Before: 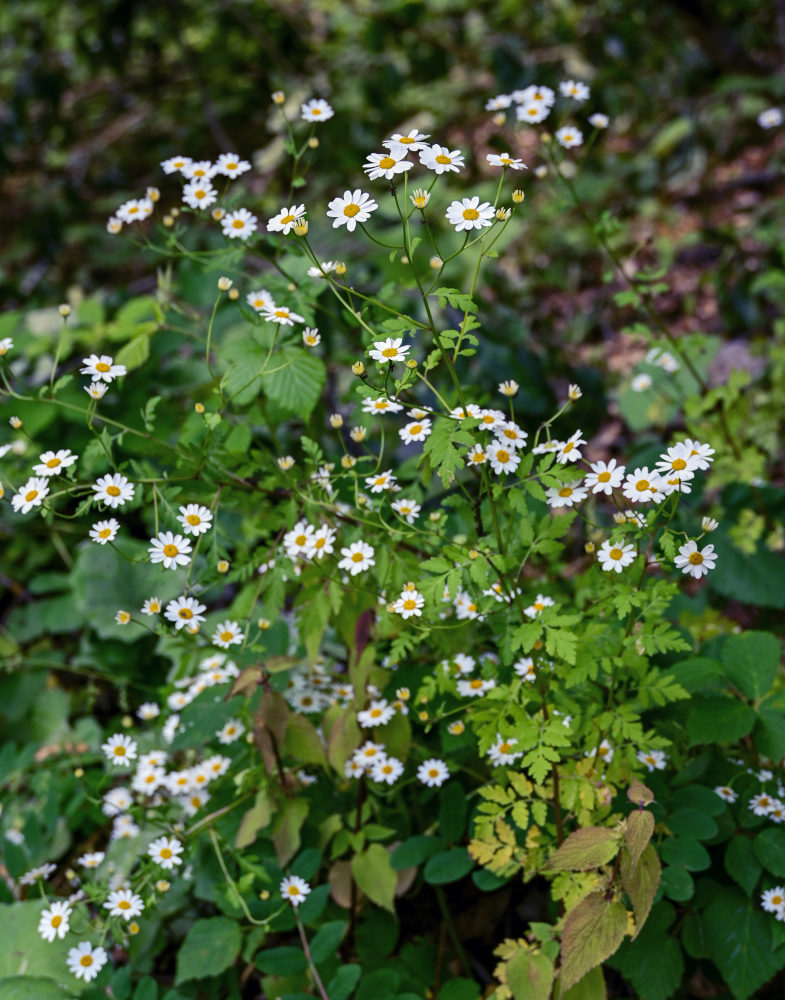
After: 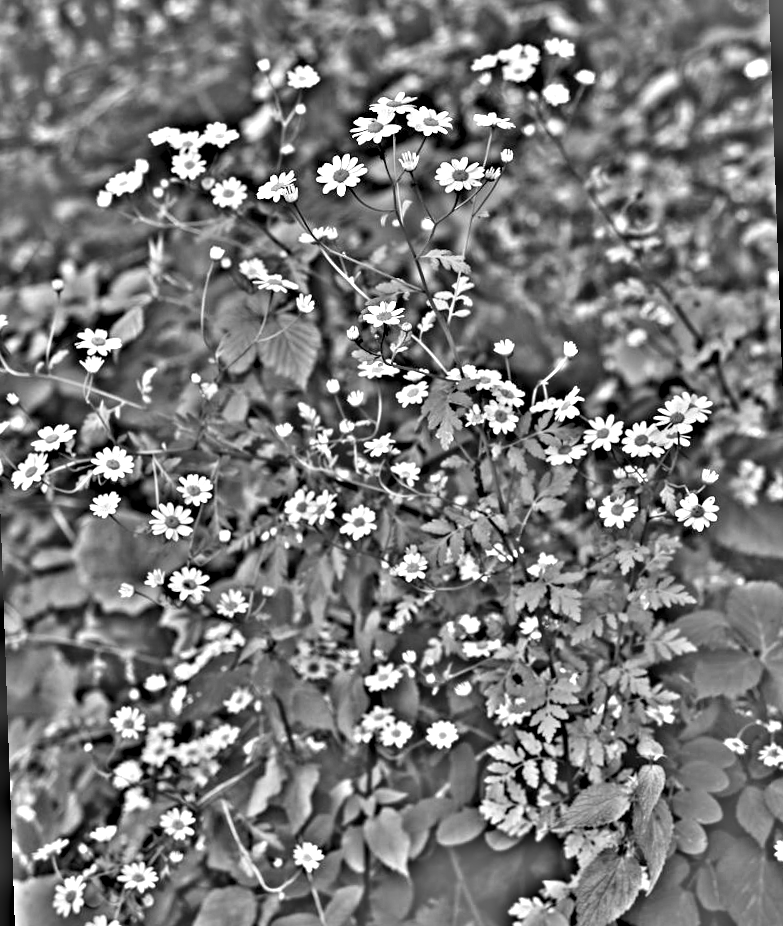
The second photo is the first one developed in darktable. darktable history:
highpass: on, module defaults
rotate and perspective: rotation -2°, crop left 0.022, crop right 0.978, crop top 0.049, crop bottom 0.951
